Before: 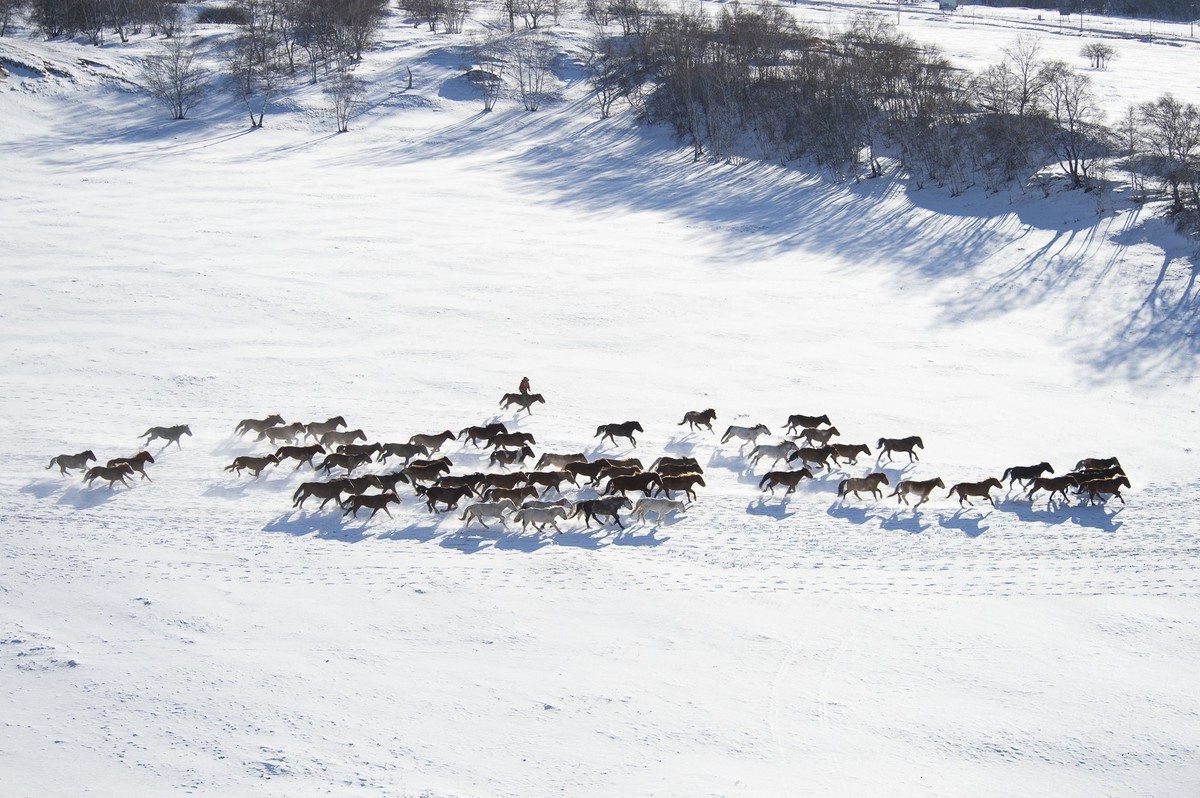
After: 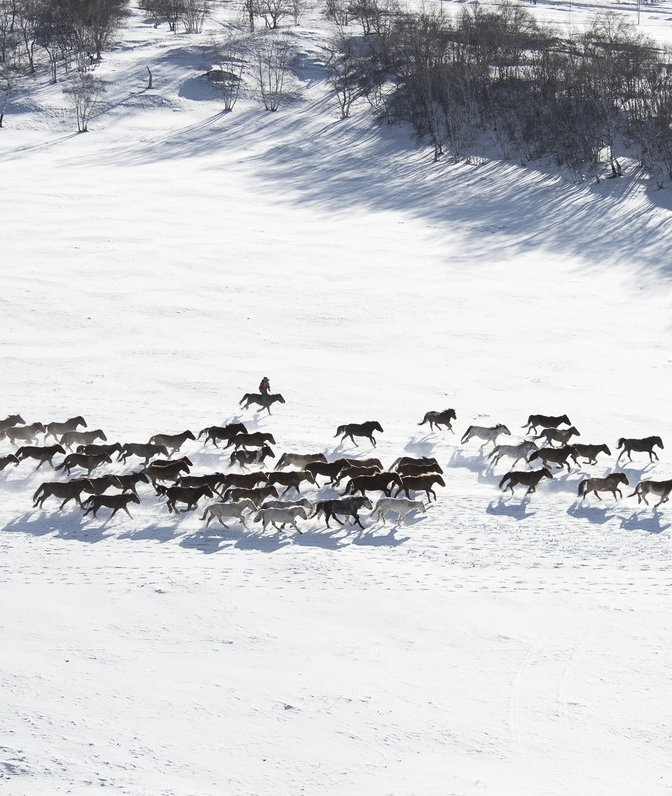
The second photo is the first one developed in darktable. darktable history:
contrast brightness saturation: contrast 0.1, saturation -0.36
crop: left 21.674%, right 22.086%
